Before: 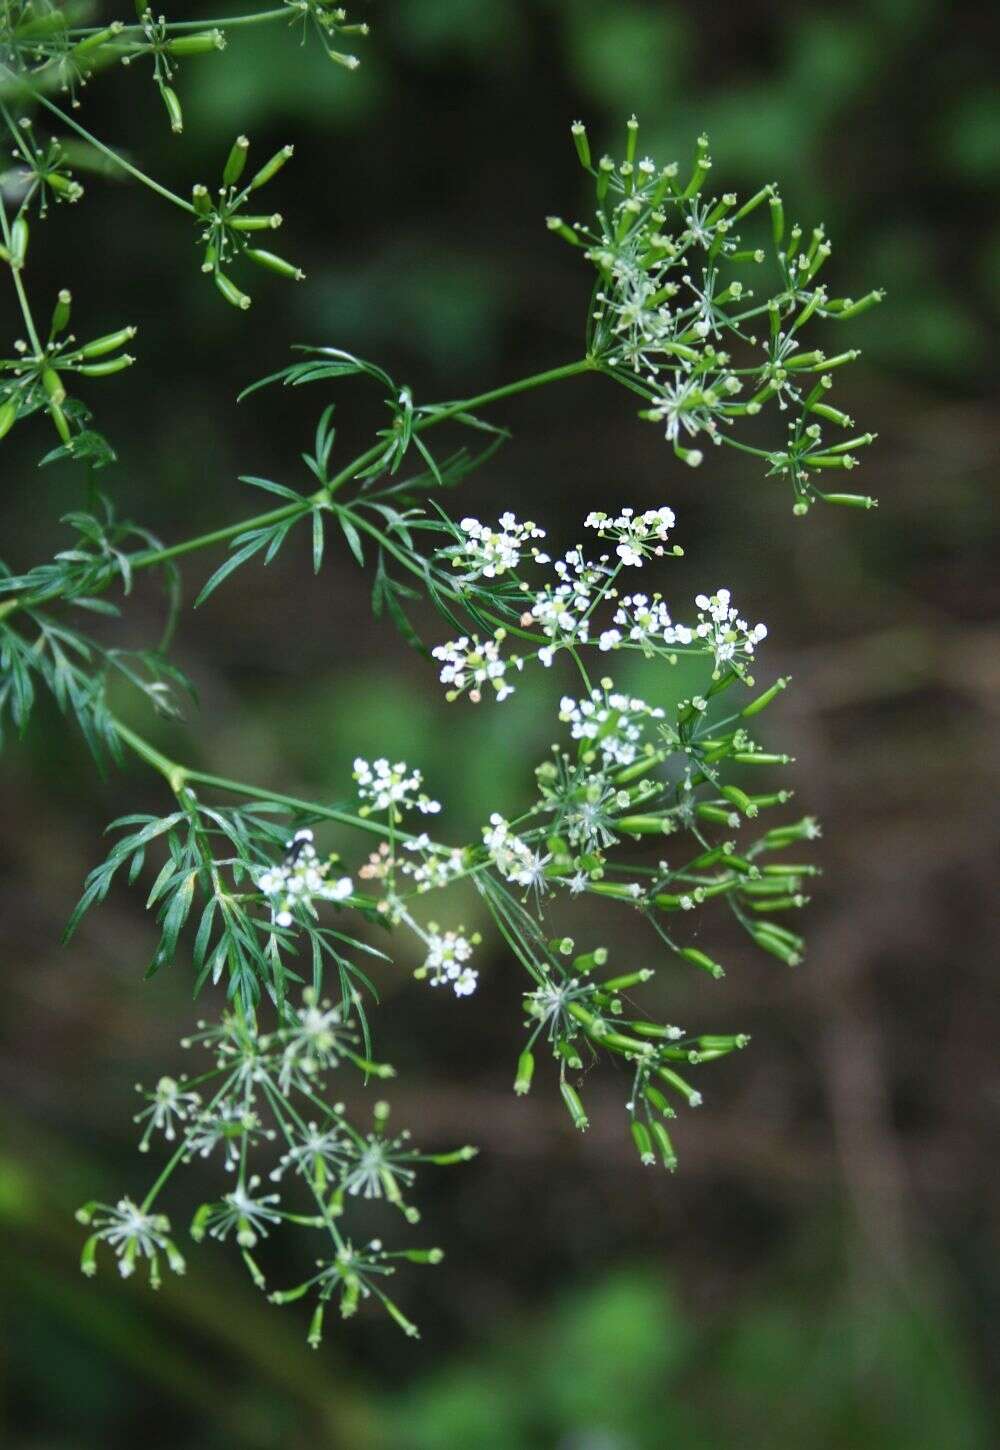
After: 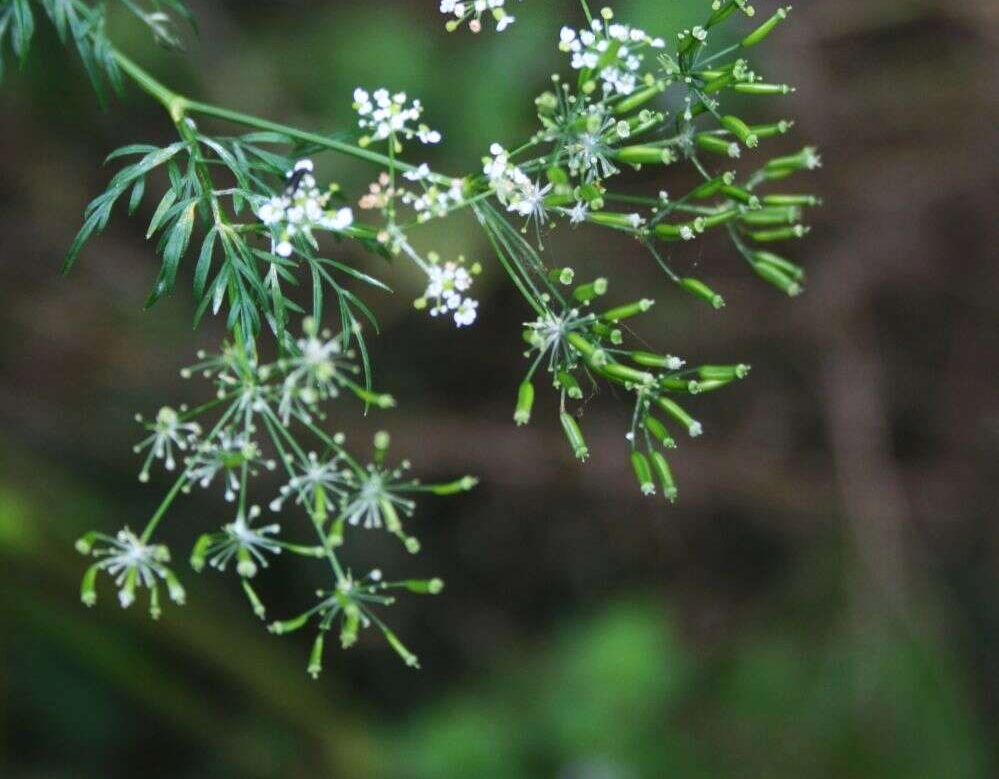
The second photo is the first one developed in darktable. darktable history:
crop and rotate: top 46.237%
white balance: red 1.009, blue 1.027
